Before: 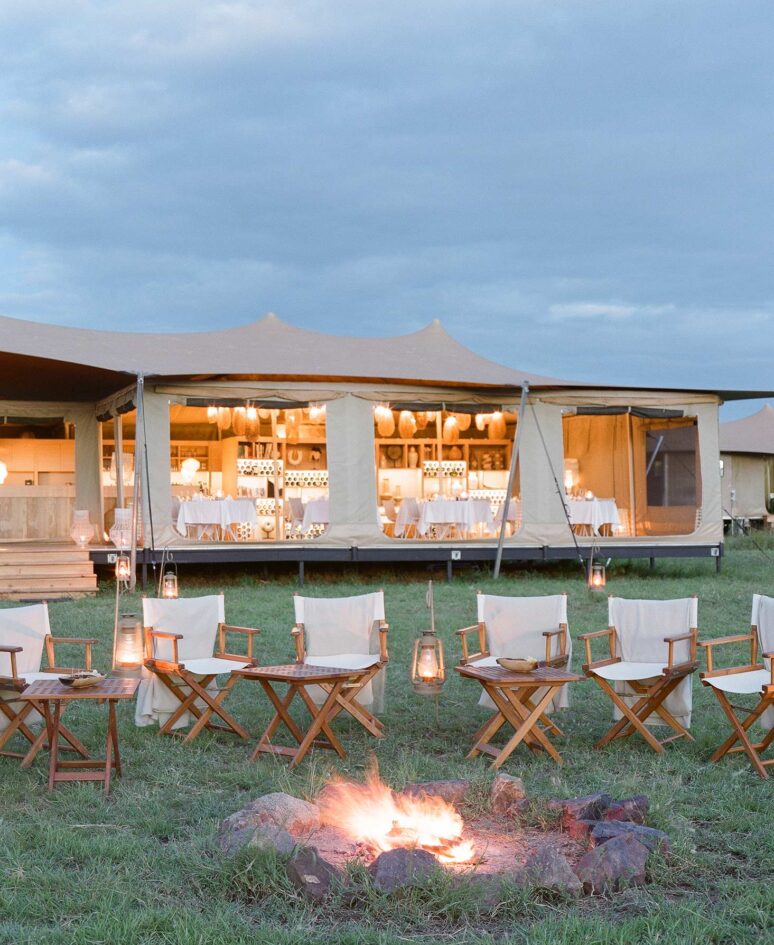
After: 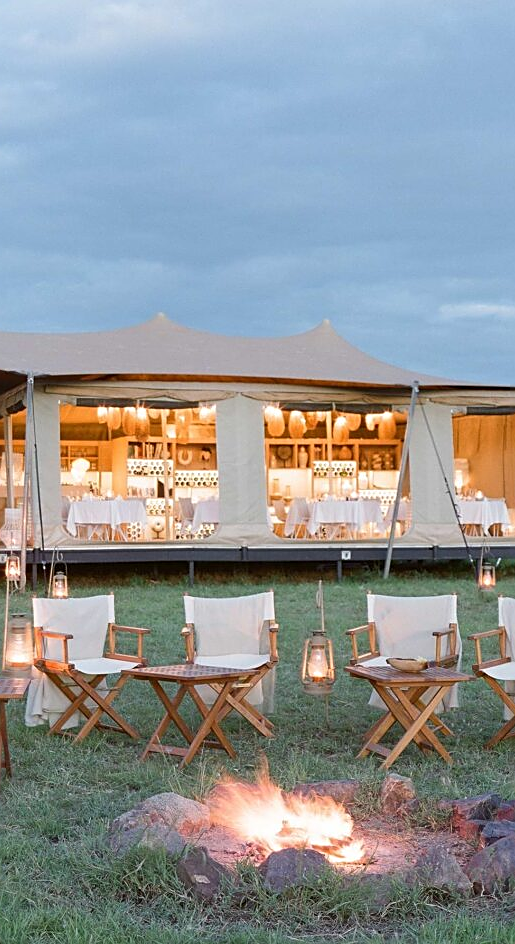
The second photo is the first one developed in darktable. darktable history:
sharpen: on, module defaults
crop and rotate: left 14.32%, right 19.089%
